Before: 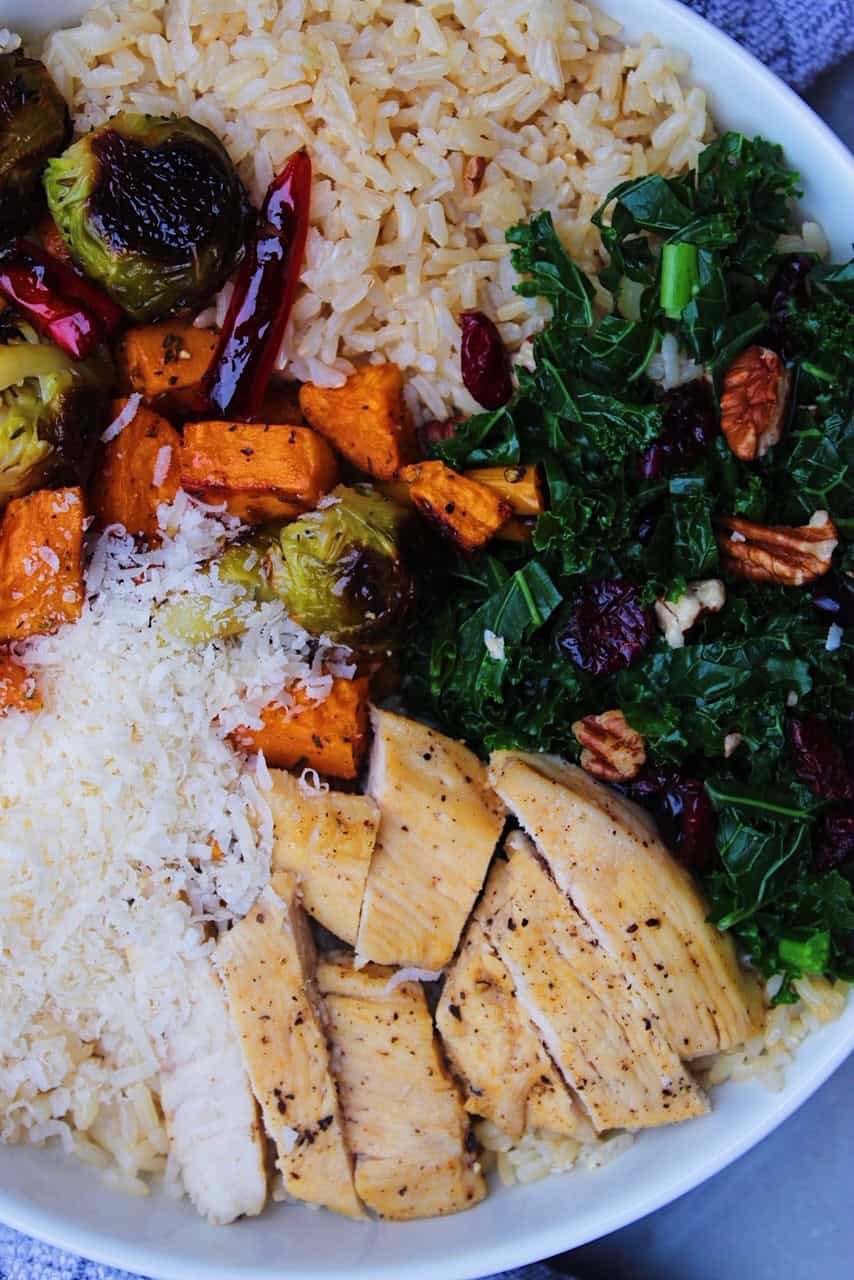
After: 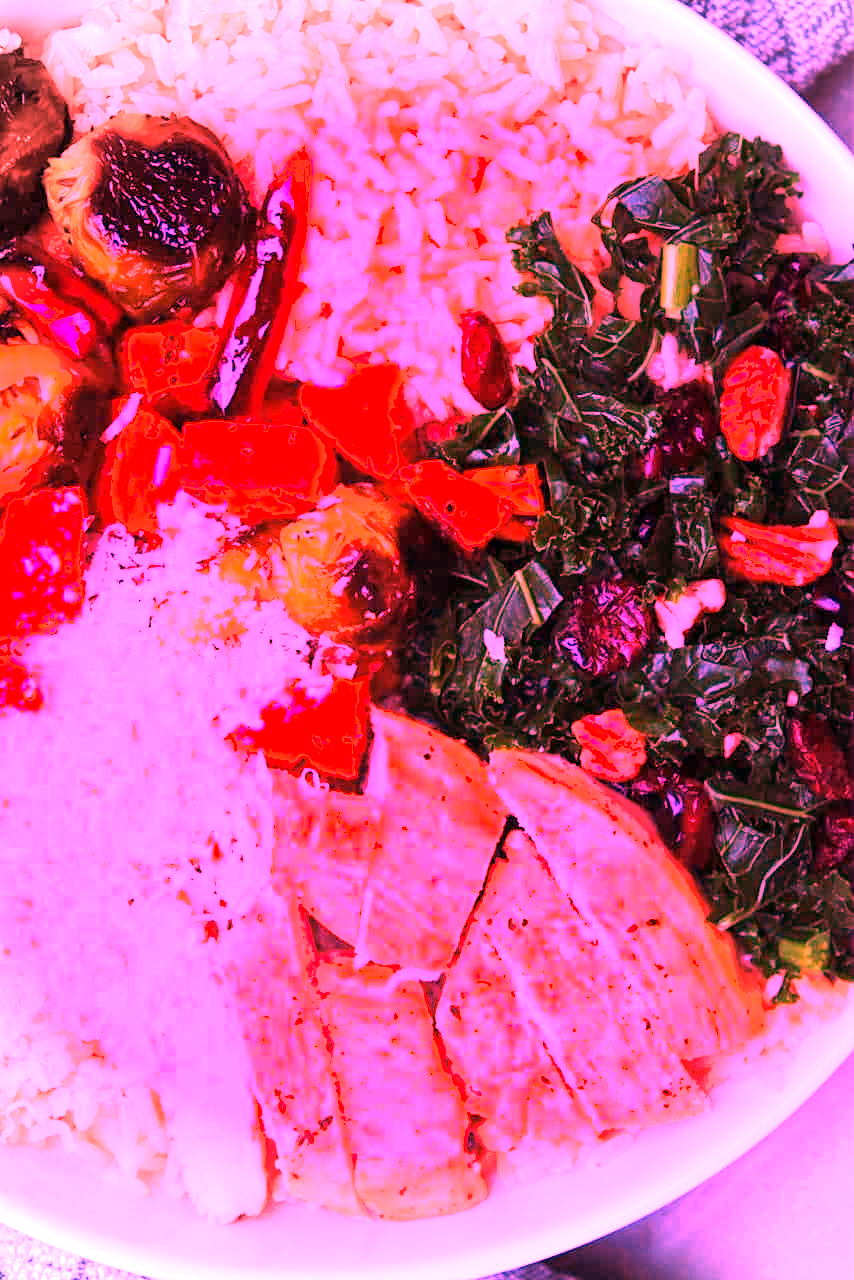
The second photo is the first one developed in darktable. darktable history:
exposure: exposure 0.2 EV, compensate highlight preservation false
white balance: red 4.26, blue 1.802
color balance: contrast -0.5%
shadows and highlights: shadows 25, highlights -25
vignetting: on, module defaults
